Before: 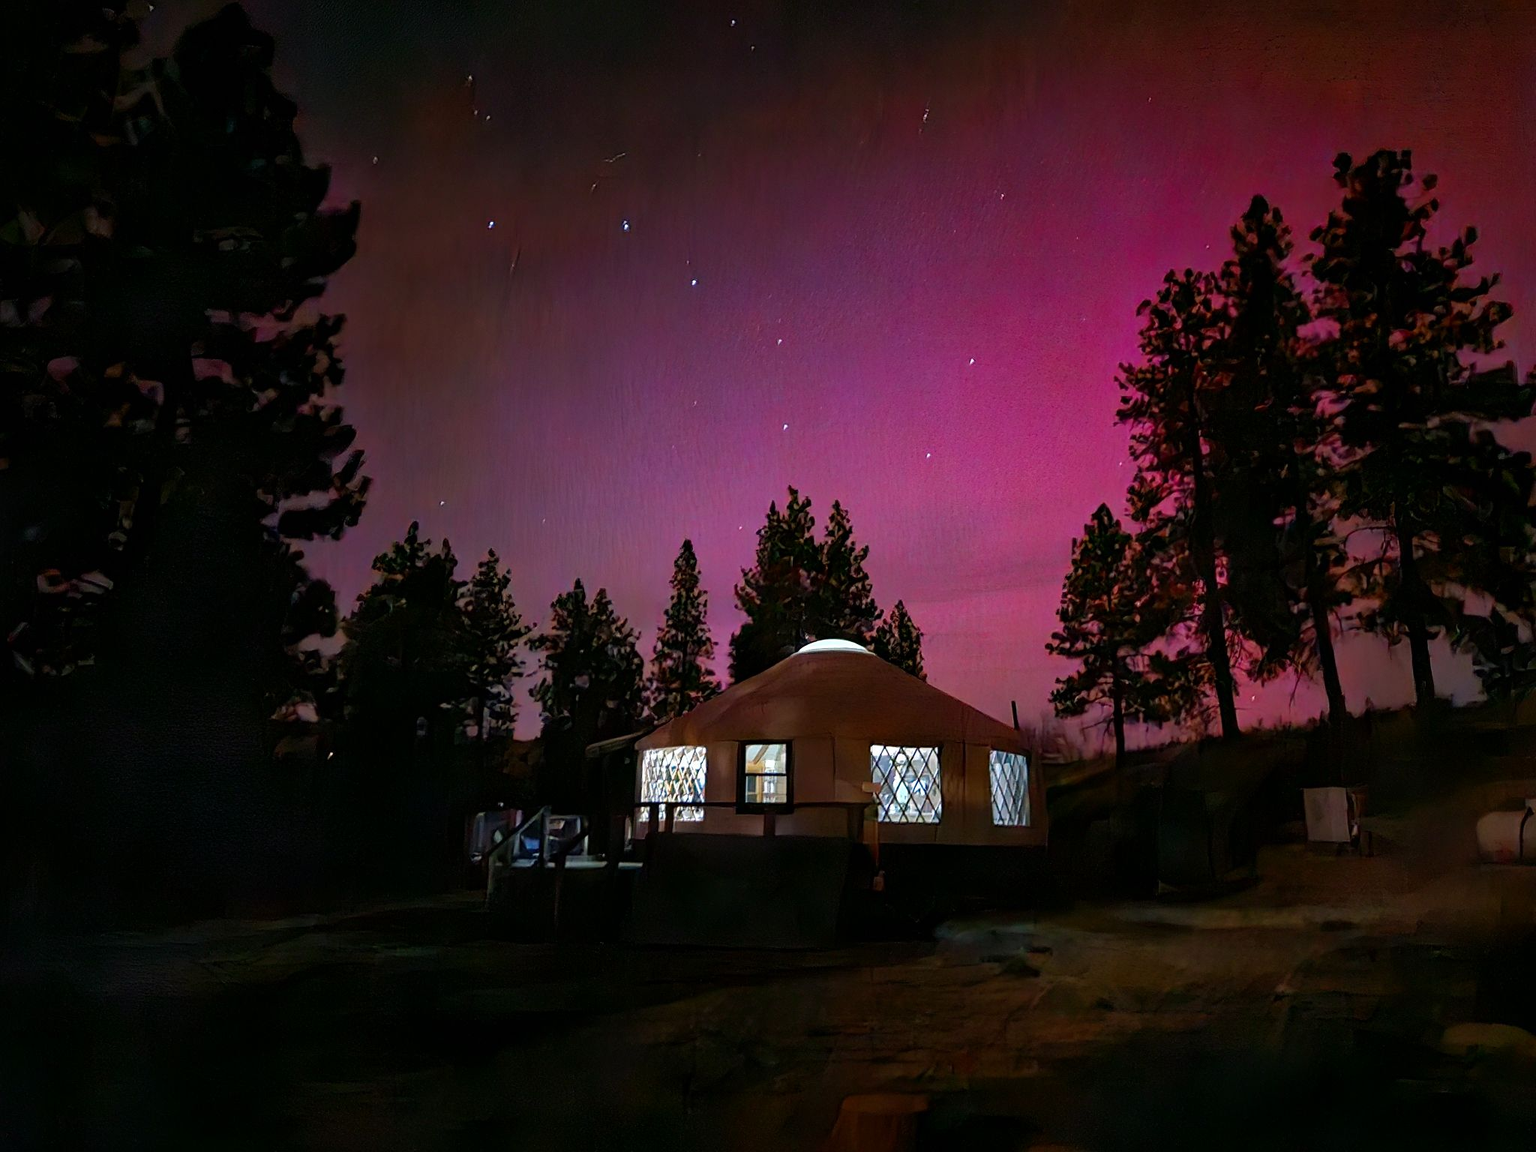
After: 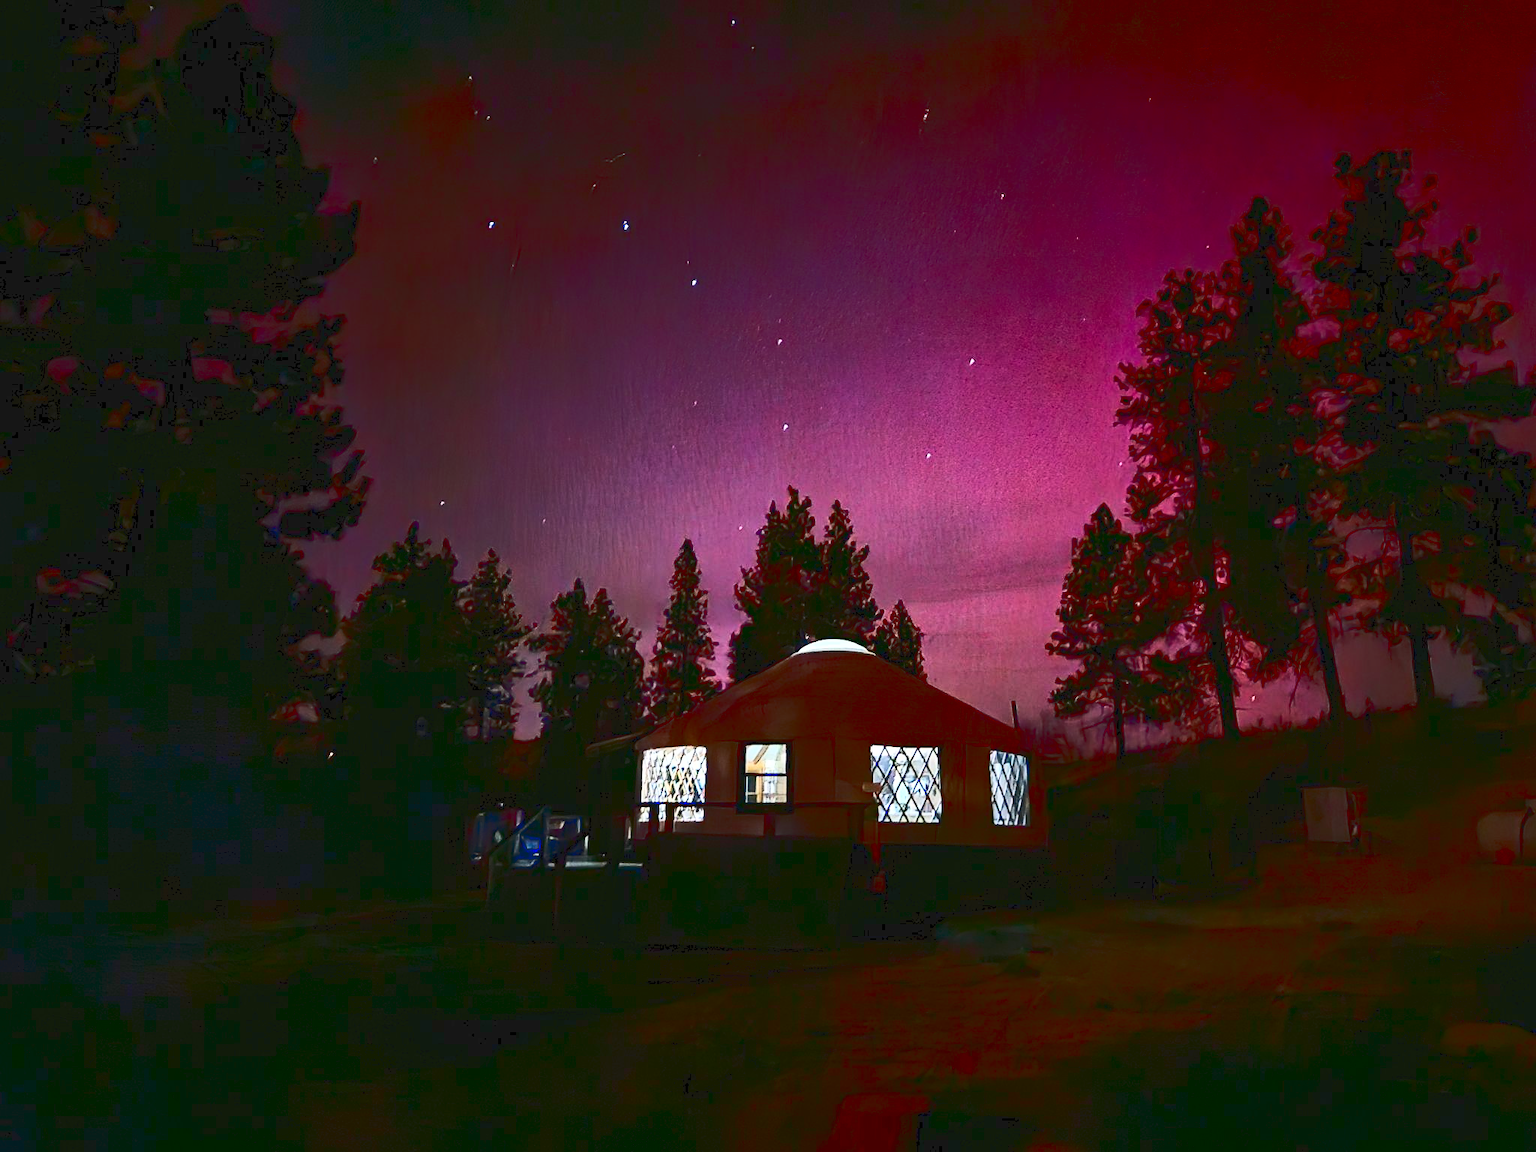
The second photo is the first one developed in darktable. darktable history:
tone curve: curves: ch0 [(0, 0) (0.003, 0.077) (0.011, 0.089) (0.025, 0.105) (0.044, 0.122) (0.069, 0.134) (0.1, 0.151) (0.136, 0.171) (0.177, 0.198) (0.224, 0.23) (0.277, 0.273) (0.335, 0.343) (0.399, 0.422) (0.468, 0.508) (0.543, 0.601) (0.623, 0.695) (0.709, 0.782) (0.801, 0.866) (0.898, 0.934) (1, 1)], color space Lab, linked channels, preserve colors none
contrast brightness saturation: contrast 0.385, brightness 0.105
